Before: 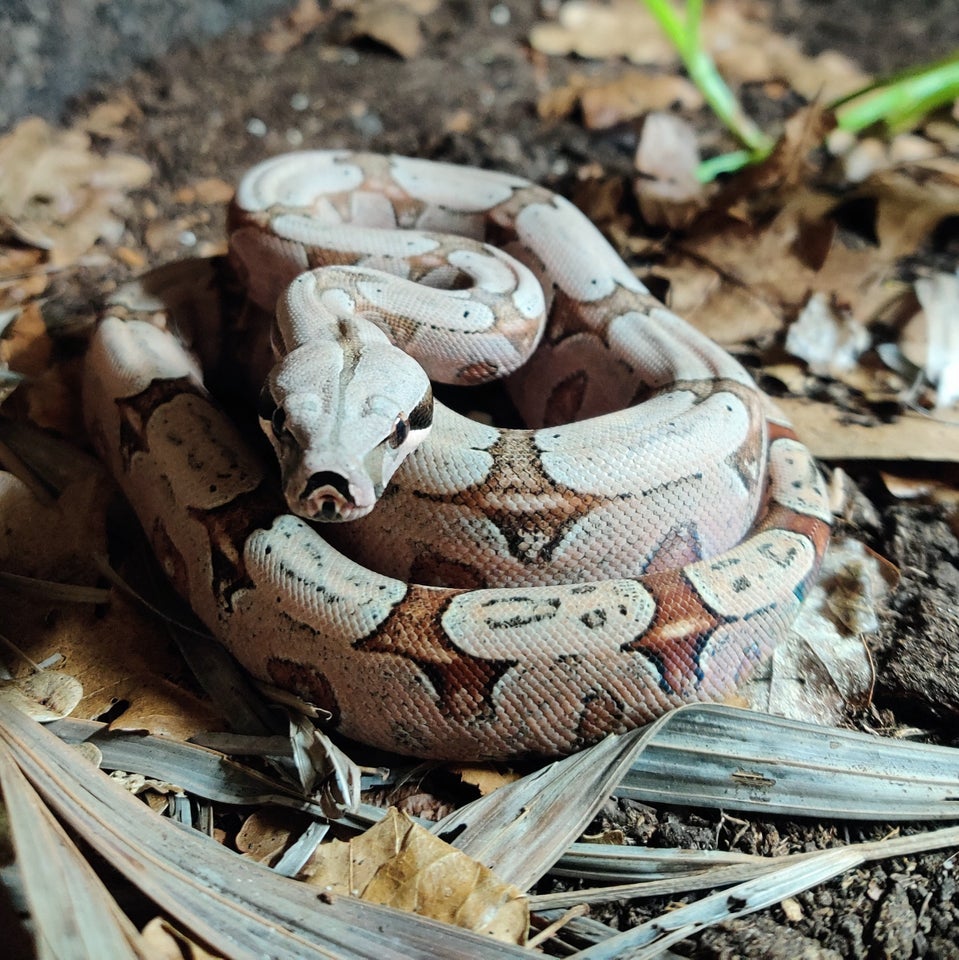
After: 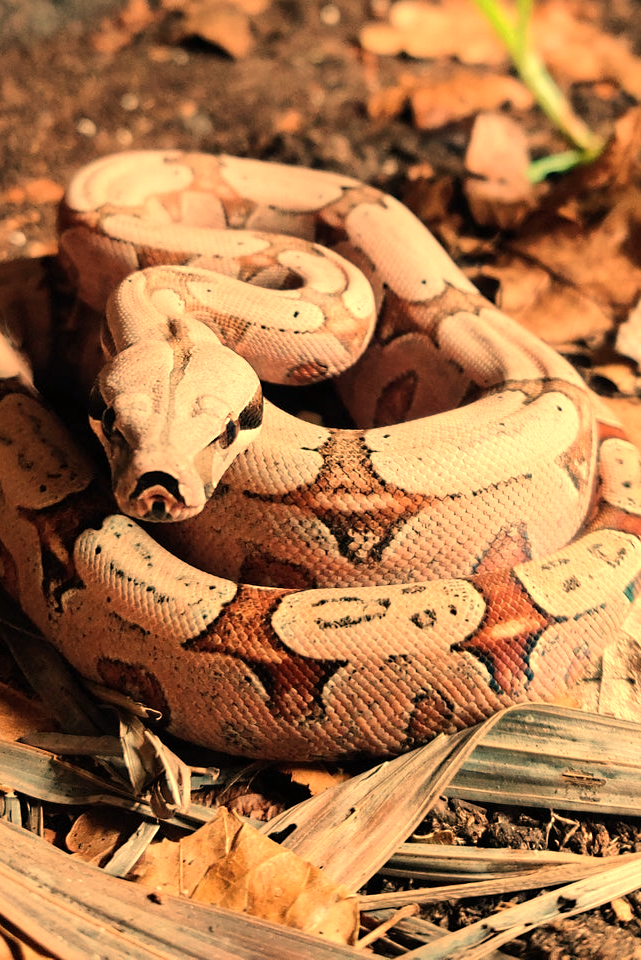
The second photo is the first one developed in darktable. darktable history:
sharpen: radius 5.325, amount 0.312, threshold 26.433
rgb levels: preserve colors max RGB
white balance: red 1.467, blue 0.684
crop and rotate: left 17.732%, right 15.423%
